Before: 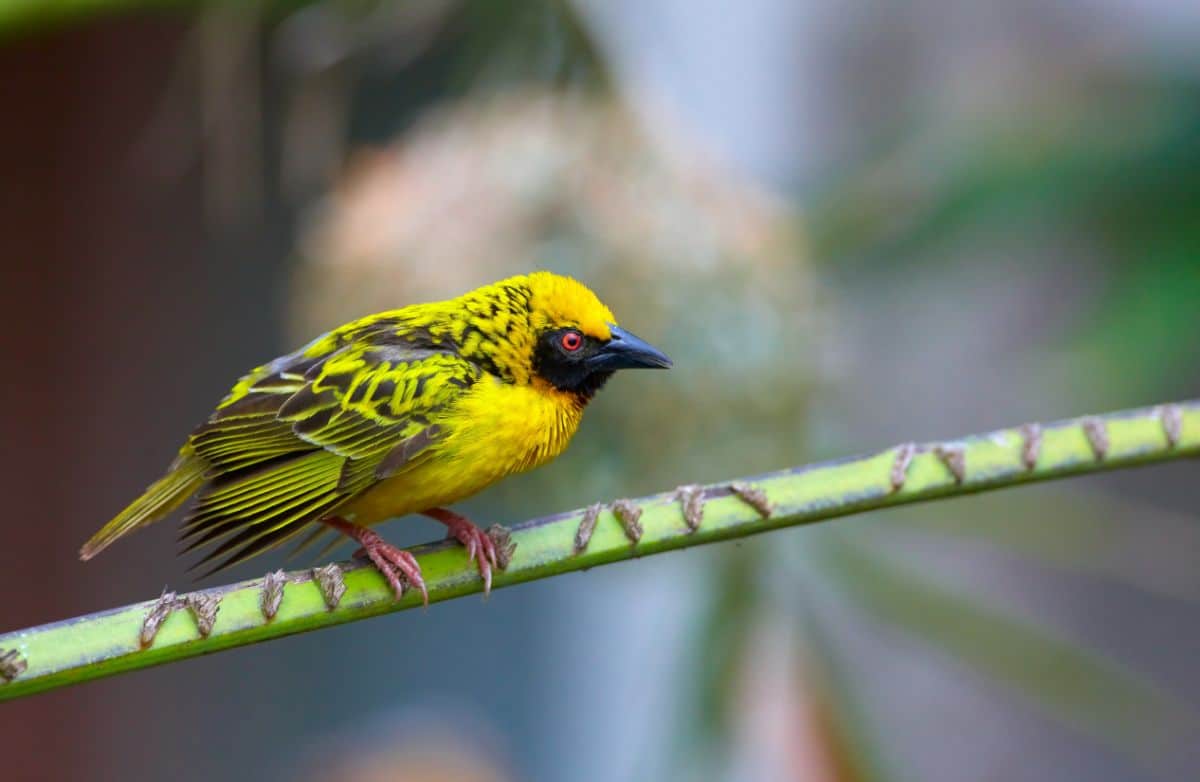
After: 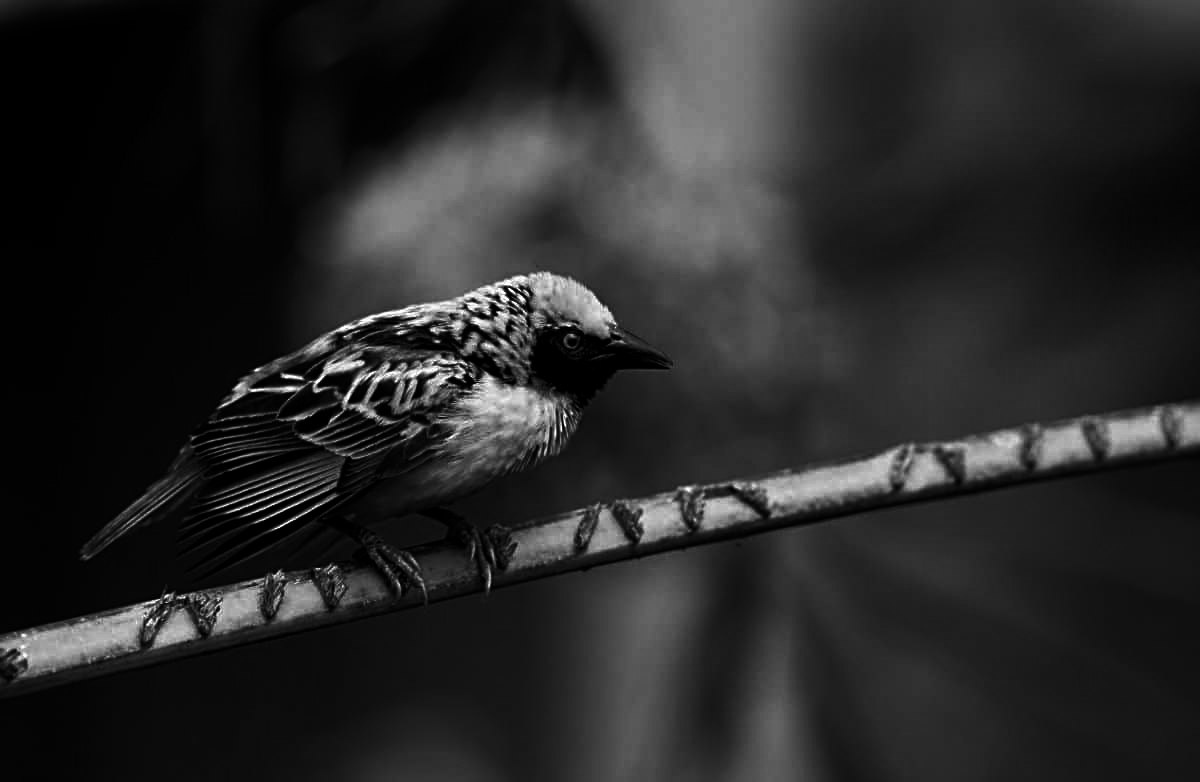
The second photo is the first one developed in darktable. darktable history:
sharpen: radius 2.759
exposure: black level correction 0.005, exposure 0.002 EV, compensate highlight preservation false
contrast brightness saturation: contrast 0.023, brightness -0.999, saturation -0.999
